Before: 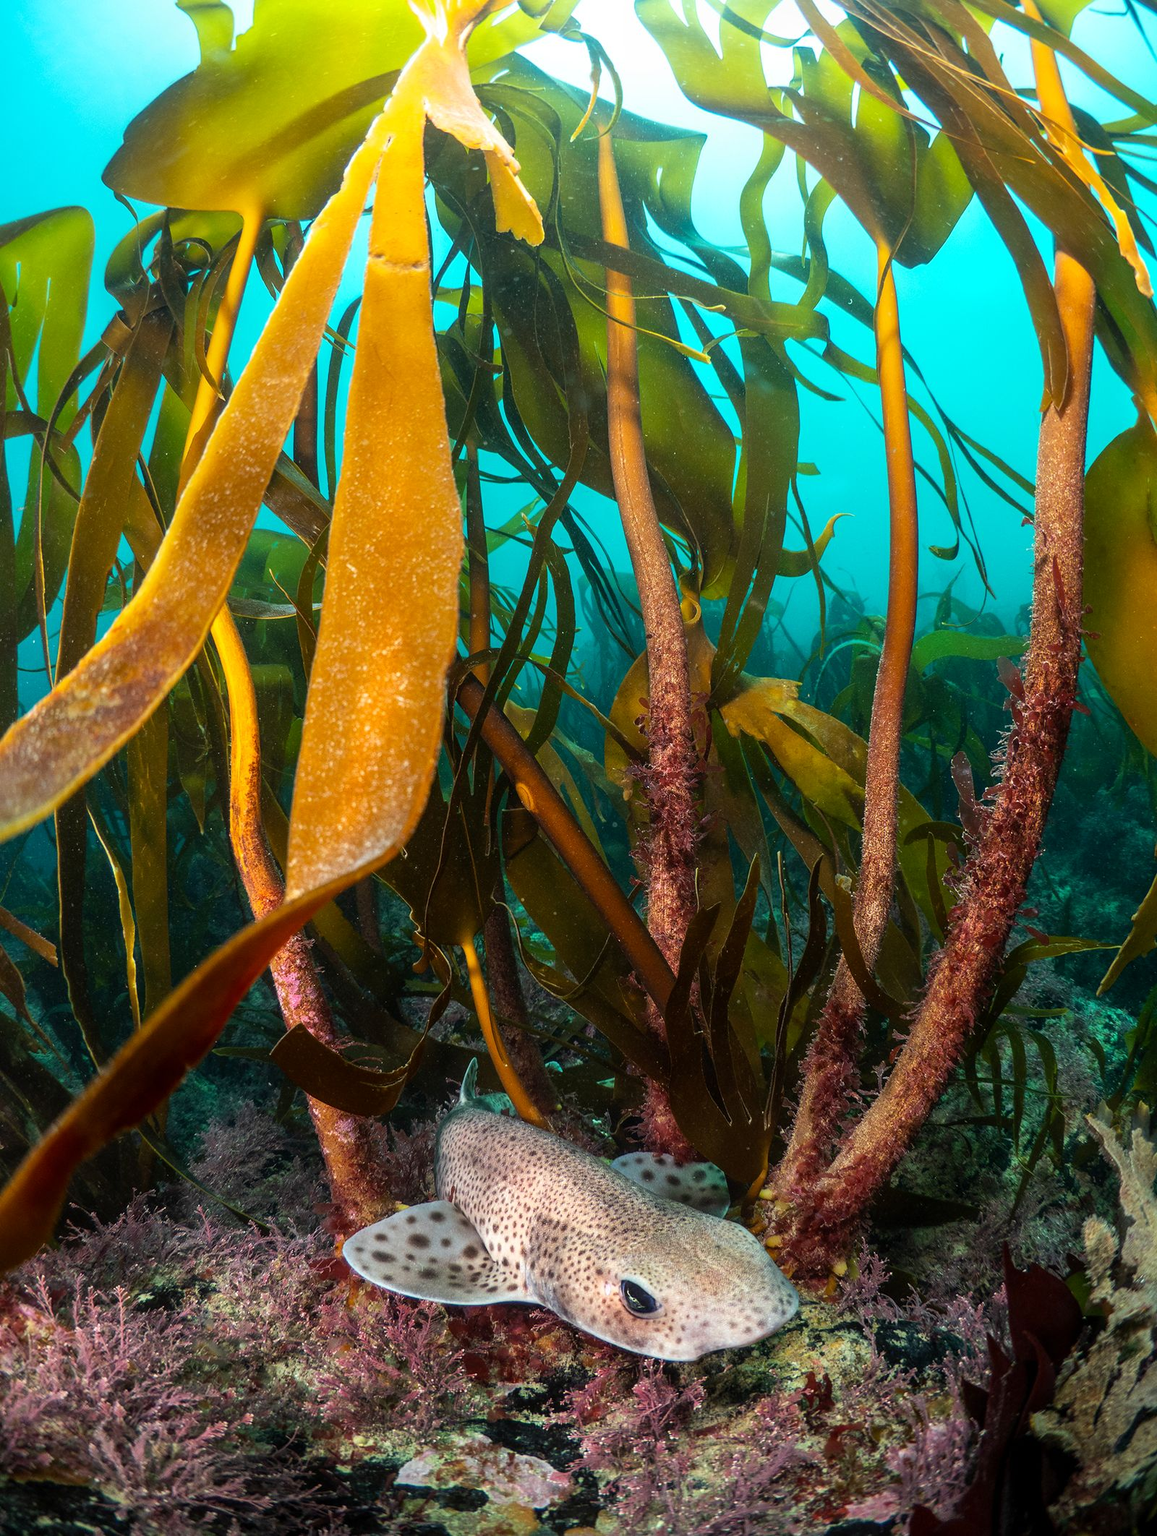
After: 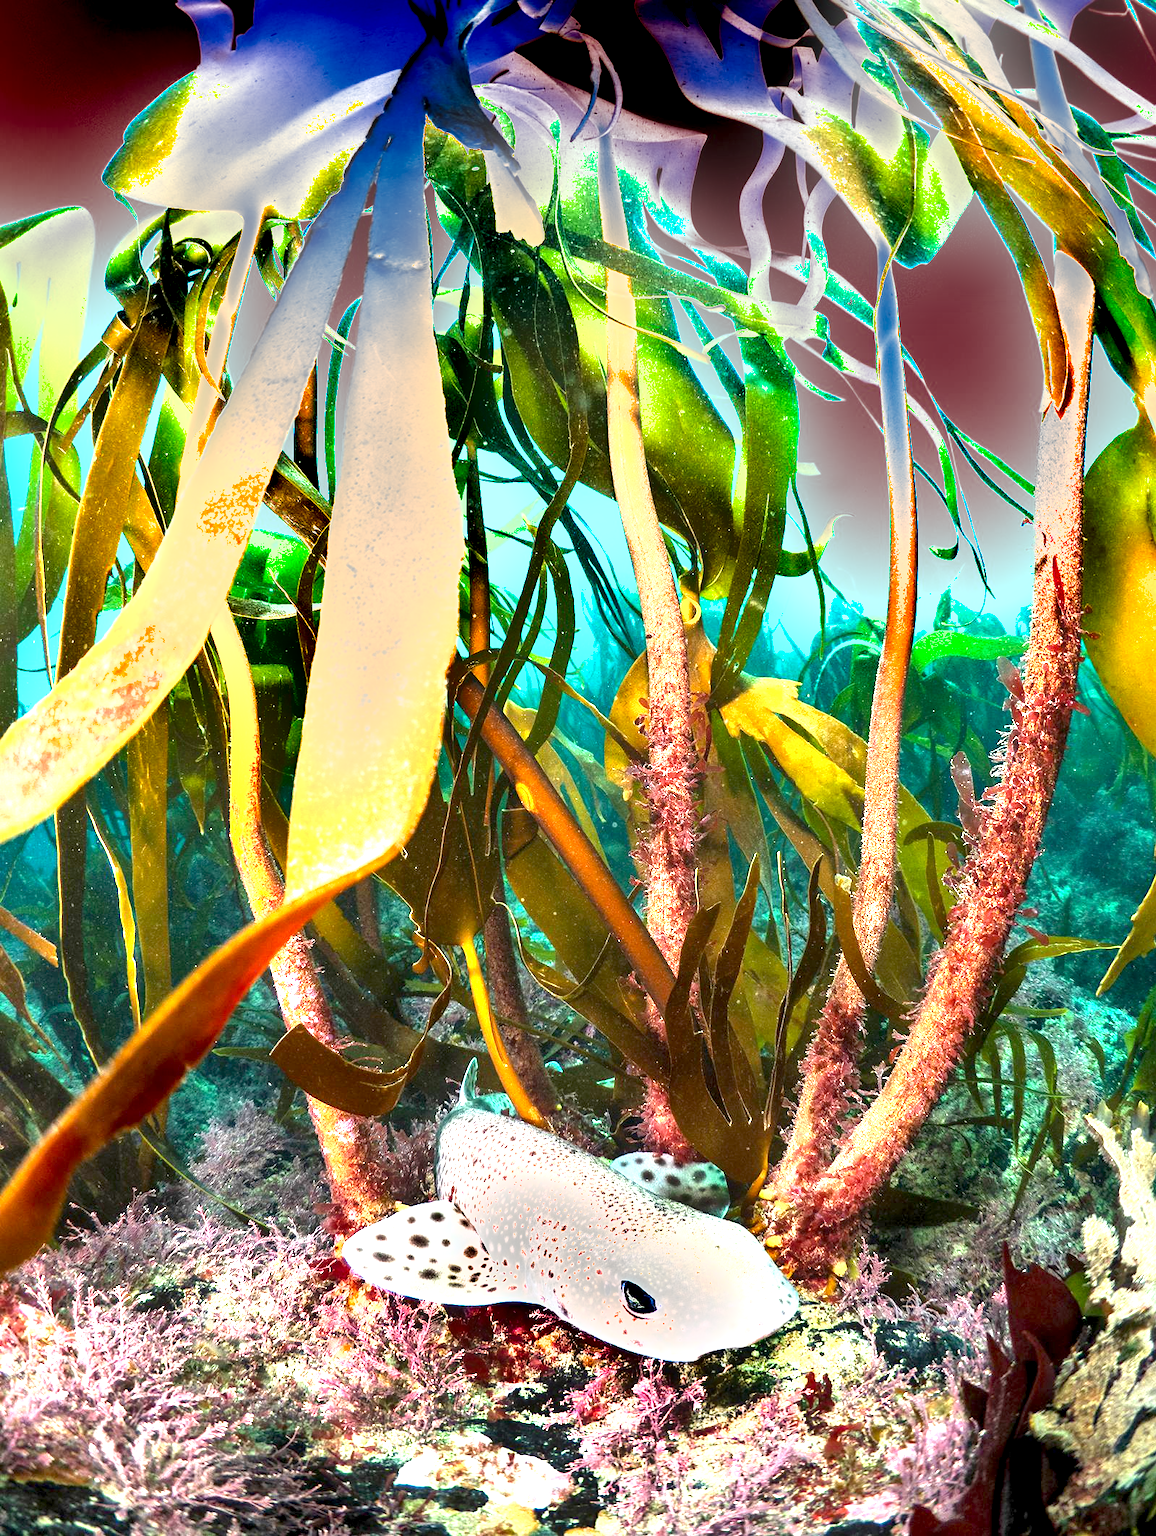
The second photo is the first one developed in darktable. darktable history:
shadows and highlights: soften with gaussian
exposure: black level correction 0.001, exposure 2.635 EV, compensate highlight preservation false
